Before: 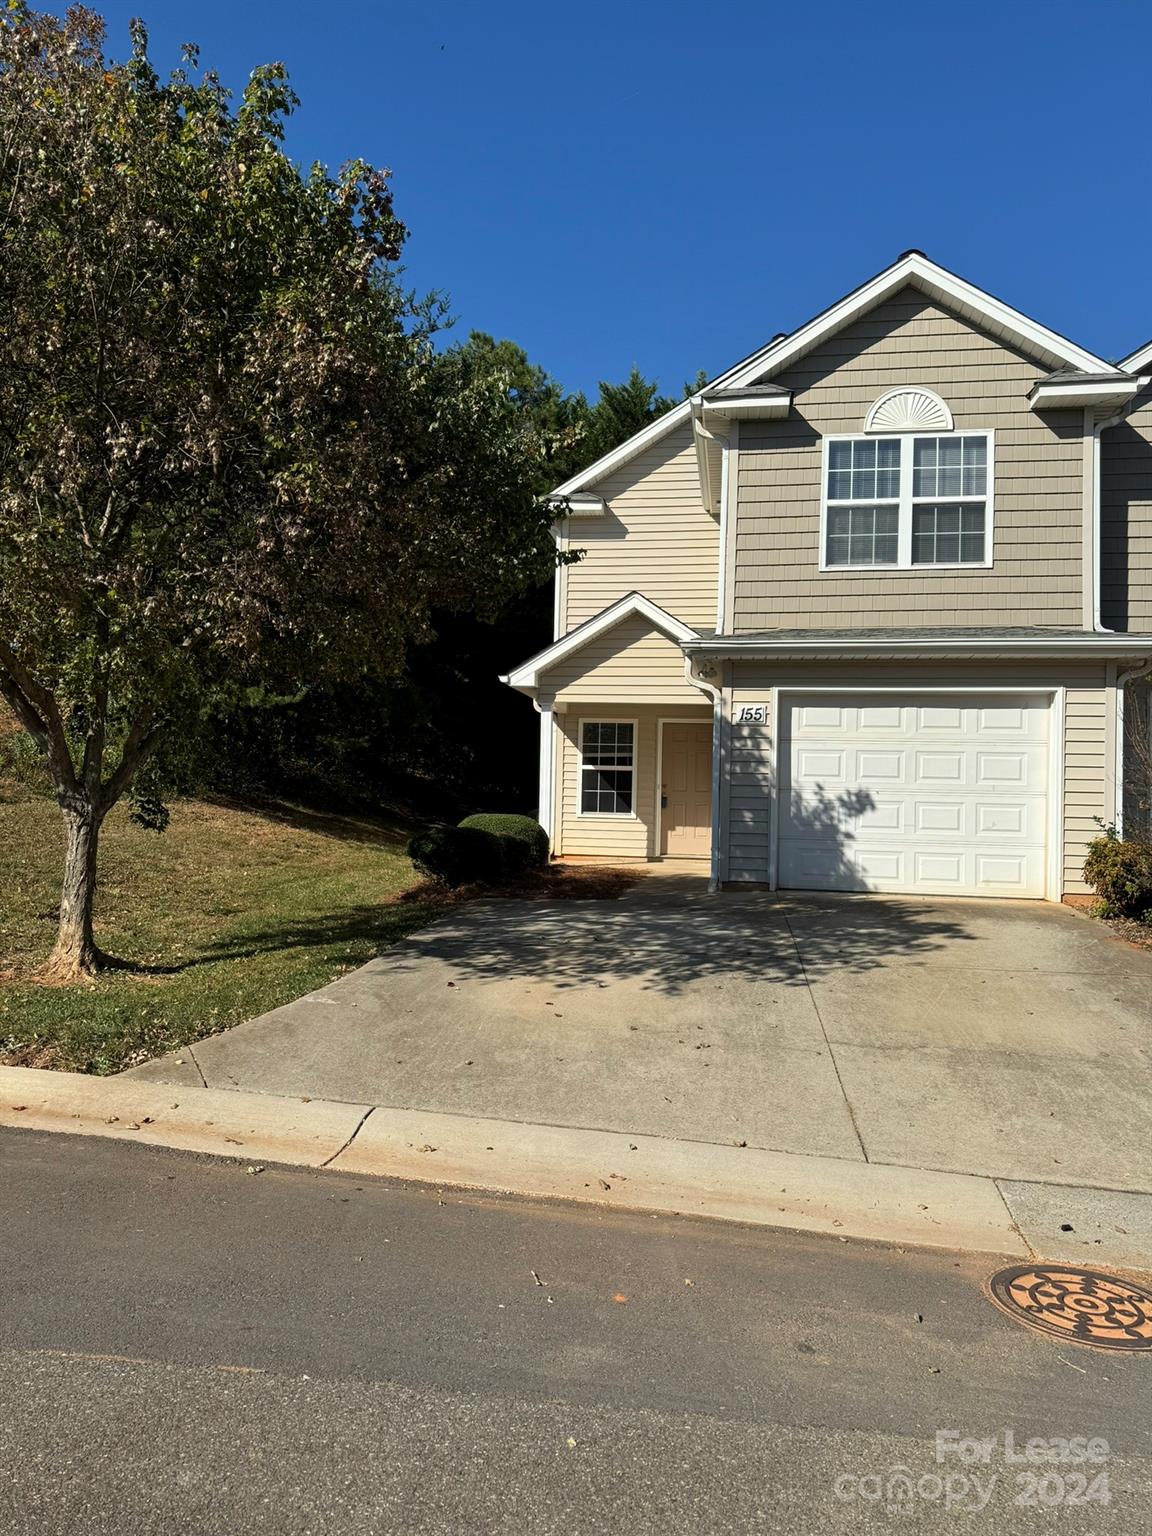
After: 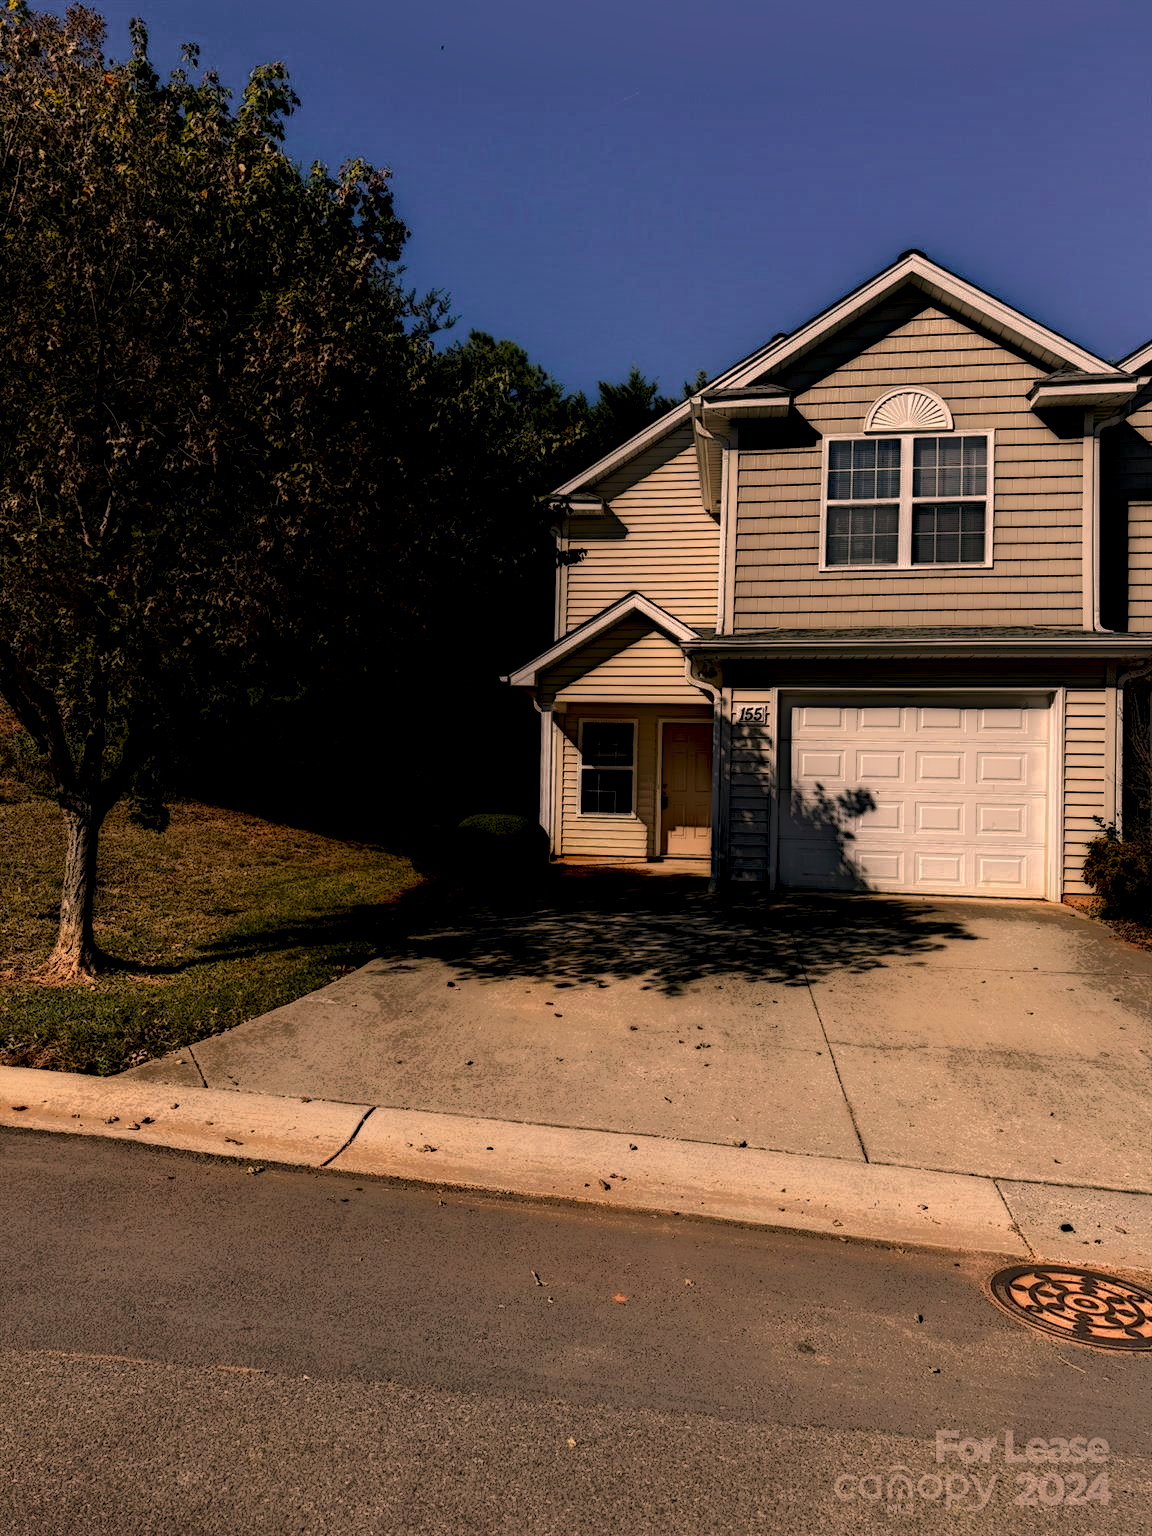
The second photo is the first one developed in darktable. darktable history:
local contrast: highlights 0%, shadows 198%, detail 164%, midtone range 0.001
color correction: highlights a* 21.16, highlights b* 19.61
color zones: curves: ch0 [(0.018, 0.548) (0.224, 0.64) (0.425, 0.447) (0.675, 0.575) (0.732, 0.579)]; ch1 [(0.066, 0.487) (0.25, 0.5) (0.404, 0.43) (0.75, 0.421) (0.956, 0.421)]; ch2 [(0.044, 0.561) (0.215, 0.465) (0.399, 0.544) (0.465, 0.548) (0.614, 0.447) (0.724, 0.43) (0.882, 0.623) (0.956, 0.632)]
